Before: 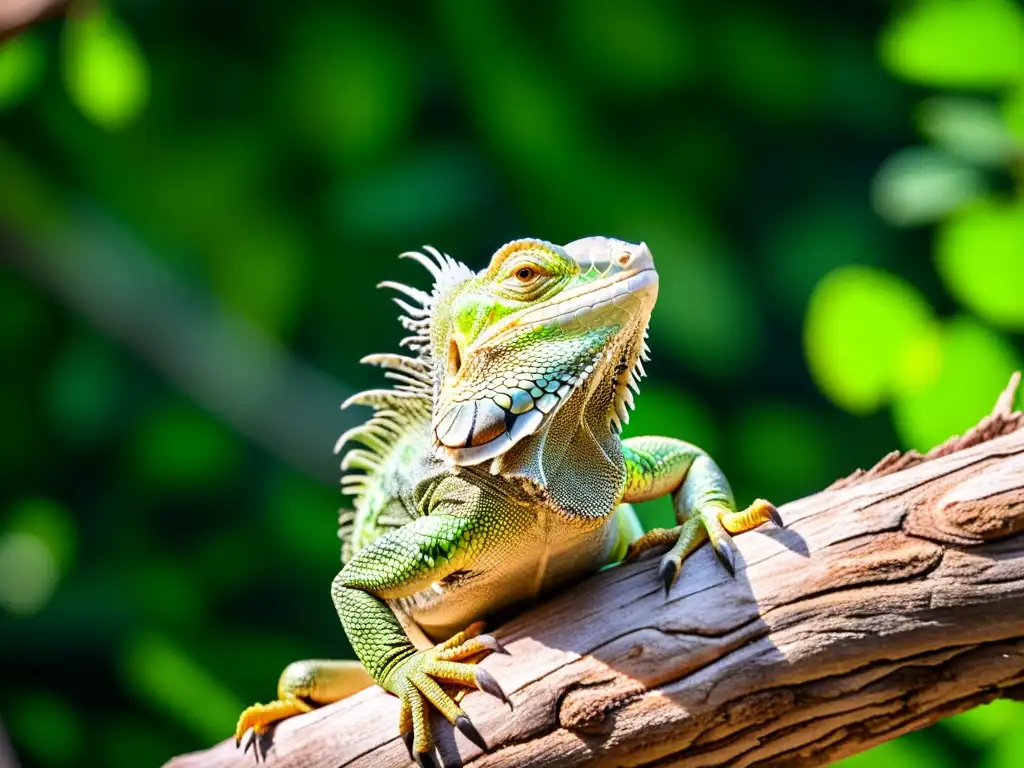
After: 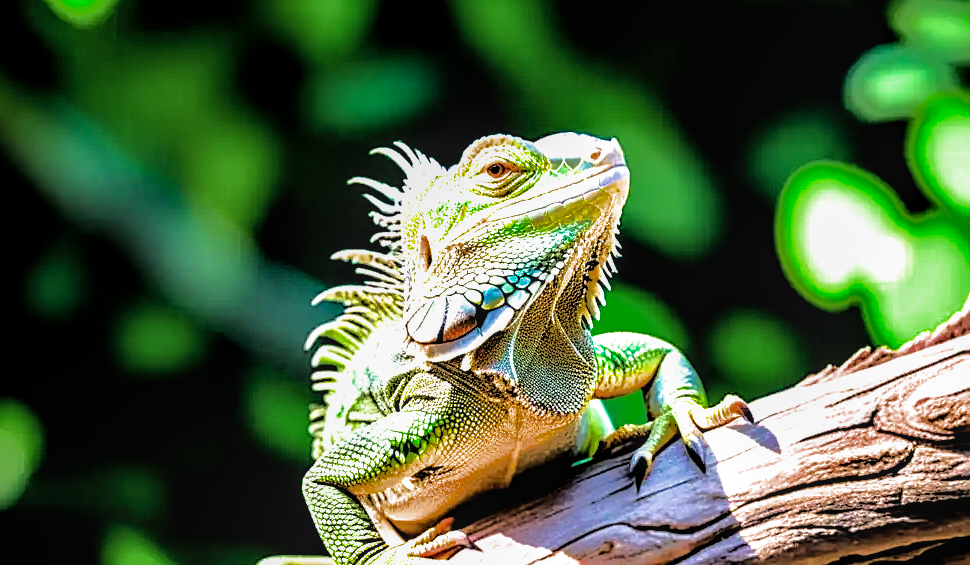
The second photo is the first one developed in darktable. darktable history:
crop and rotate: left 2.902%, top 13.669%, right 2.28%, bottom 12.738%
local contrast: on, module defaults
tone equalizer: -8 EV -1.04 EV, -7 EV -1 EV, -6 EV -0.831 EV, -5 EV -0.58 EV, -3 EV 0.566 EV, -2 EV 0.861 EV, -1 EV 0.991 EV, +0 EV 1.07 EV, luminance estimator HSV value / RGB max
sharpen: on, module defaults
filmic rgb: black relative exposure -4 EV, white relative exposure 2.98 EV, hardness 2.98, contrast 1.399
shadows and highlights: shadows 25.48, highlights -71.13
velvia: strength 44.74%
